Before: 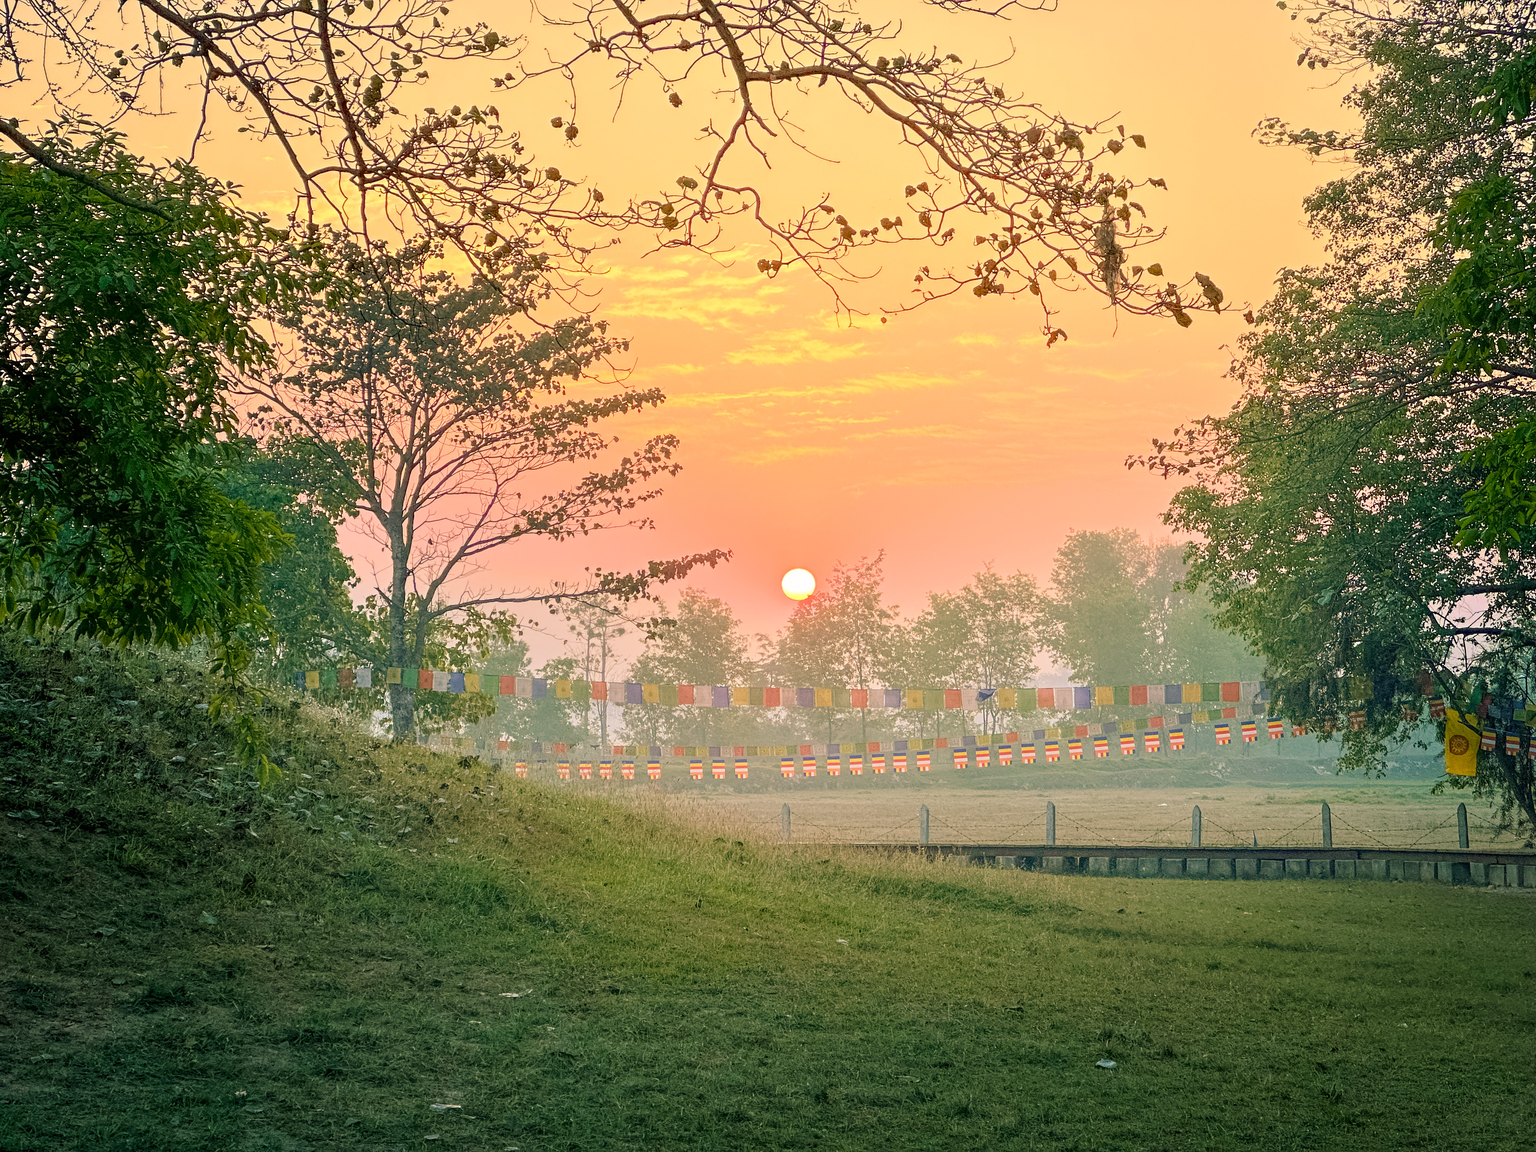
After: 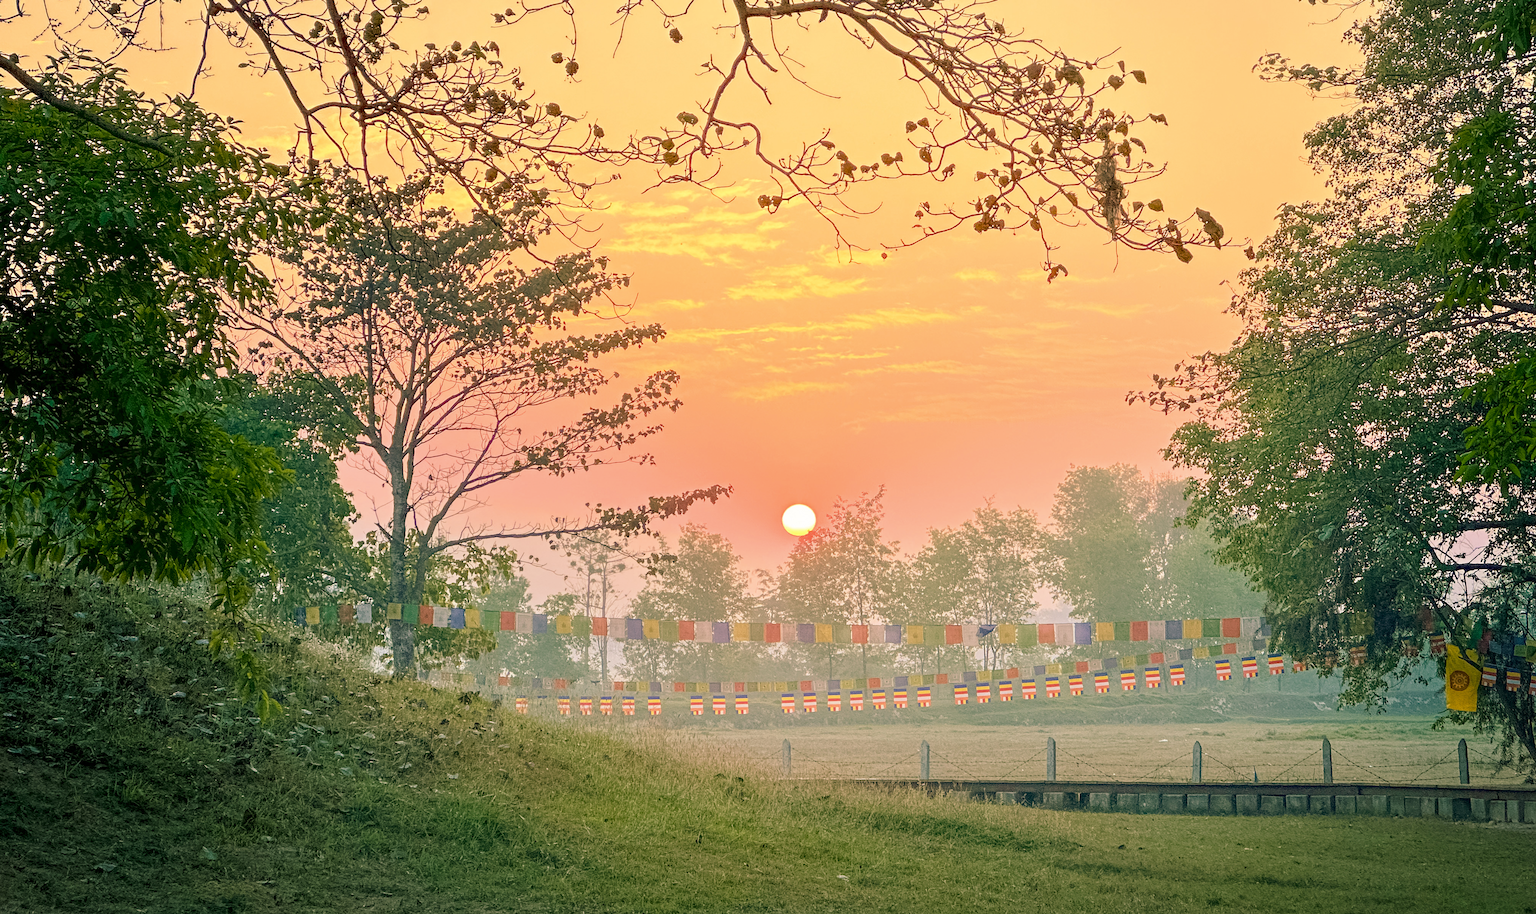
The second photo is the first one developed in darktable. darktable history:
crop and rotate: top 5.658%, bottom 14.915%
color zones: curves: ch0 [(0.25, 0.5) (0.636, 0.25) (0.75, 0.5)]
